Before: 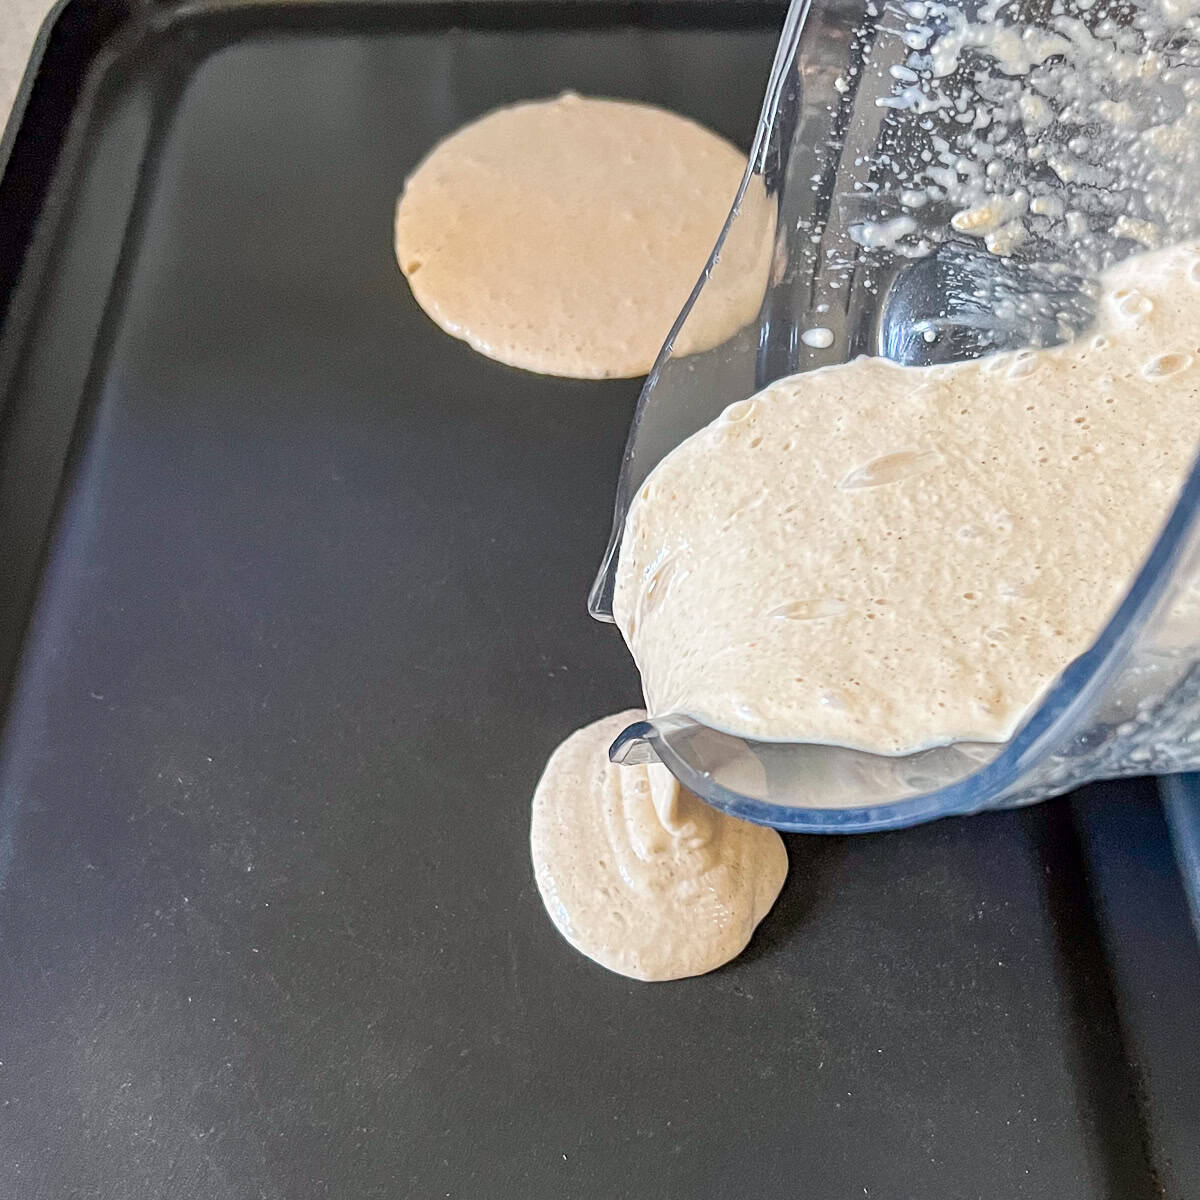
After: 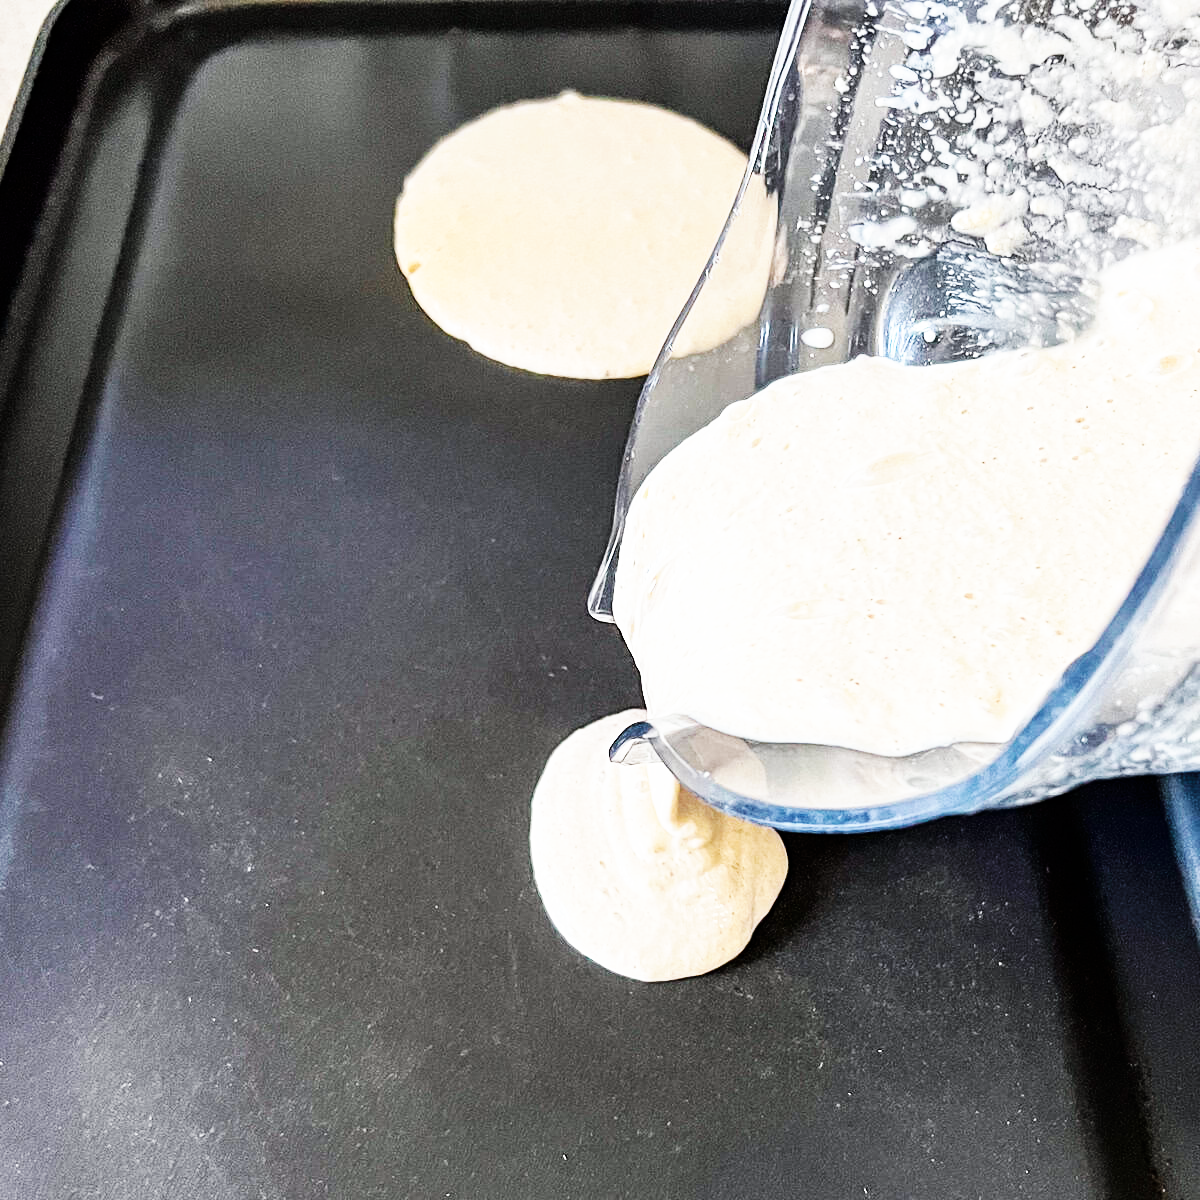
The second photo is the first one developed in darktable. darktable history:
base curve: curves: ch0 [(0, 0) (0.007, 0.004) (0.027, 0.03) (0.046, 0.07) (0.207, 0.54) (0.442, 0.872) (0.673, 0.972) (1, 1)], preserve colors none
tone curve: curves: ch0 [(0, 0) (0.153, 0.056) (1, 1)], color space Lab, linked channels, preserve colors none
